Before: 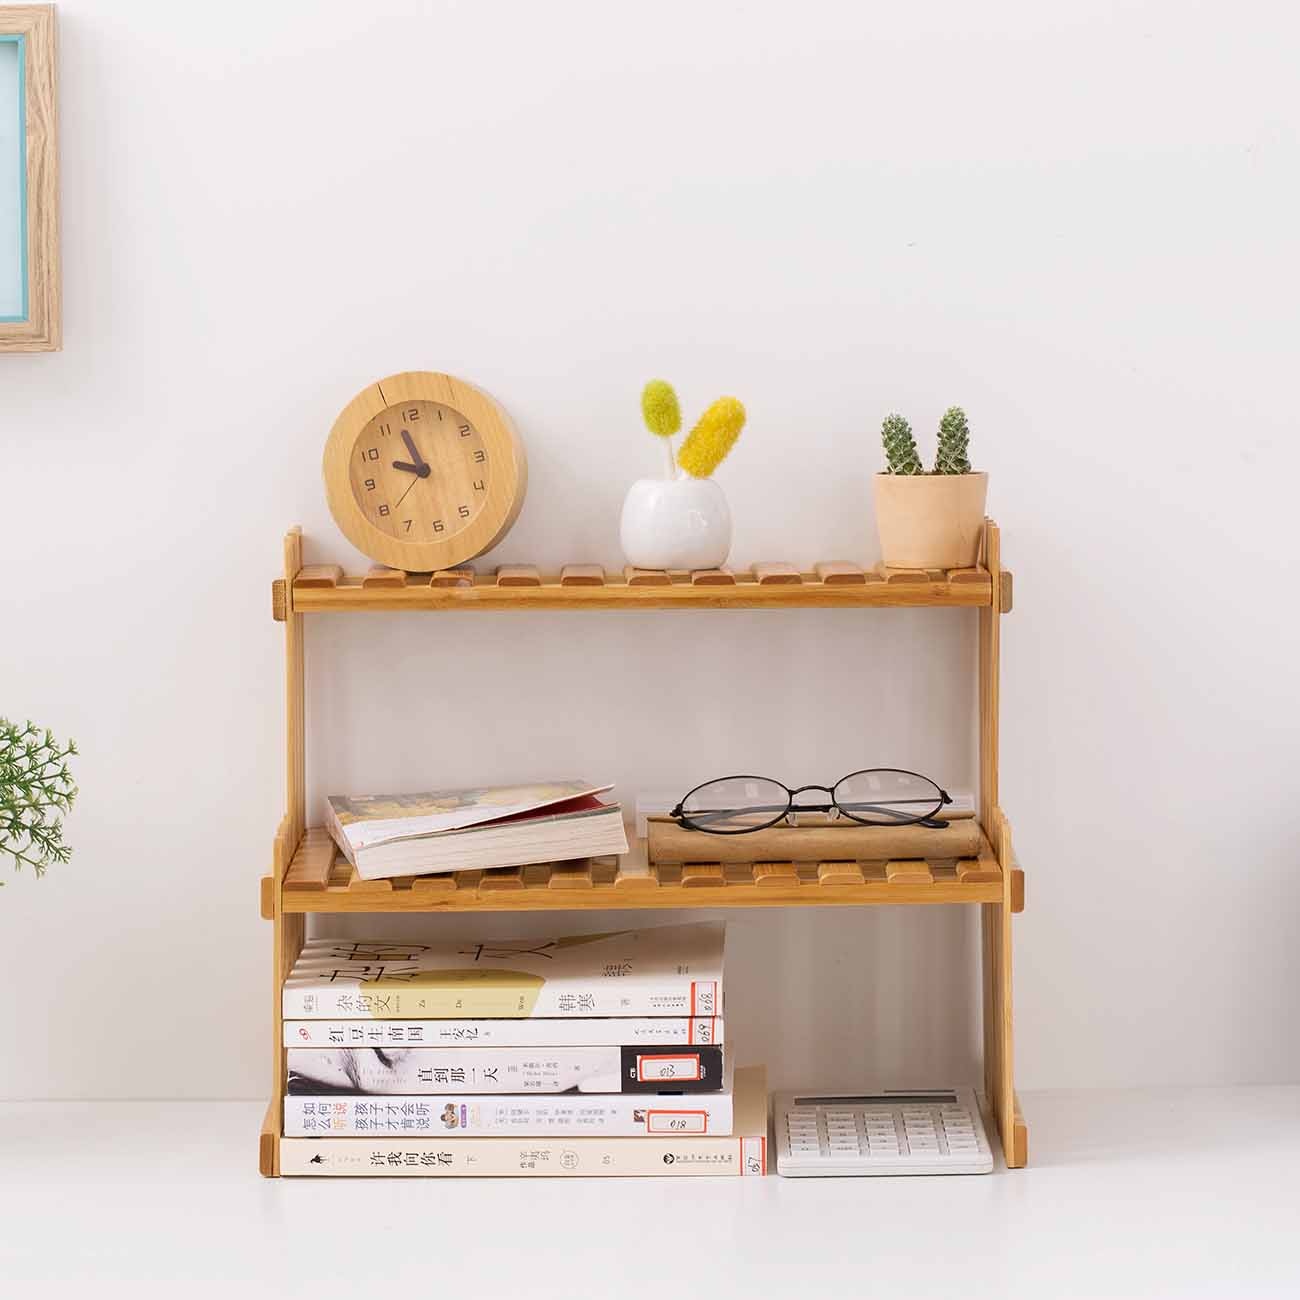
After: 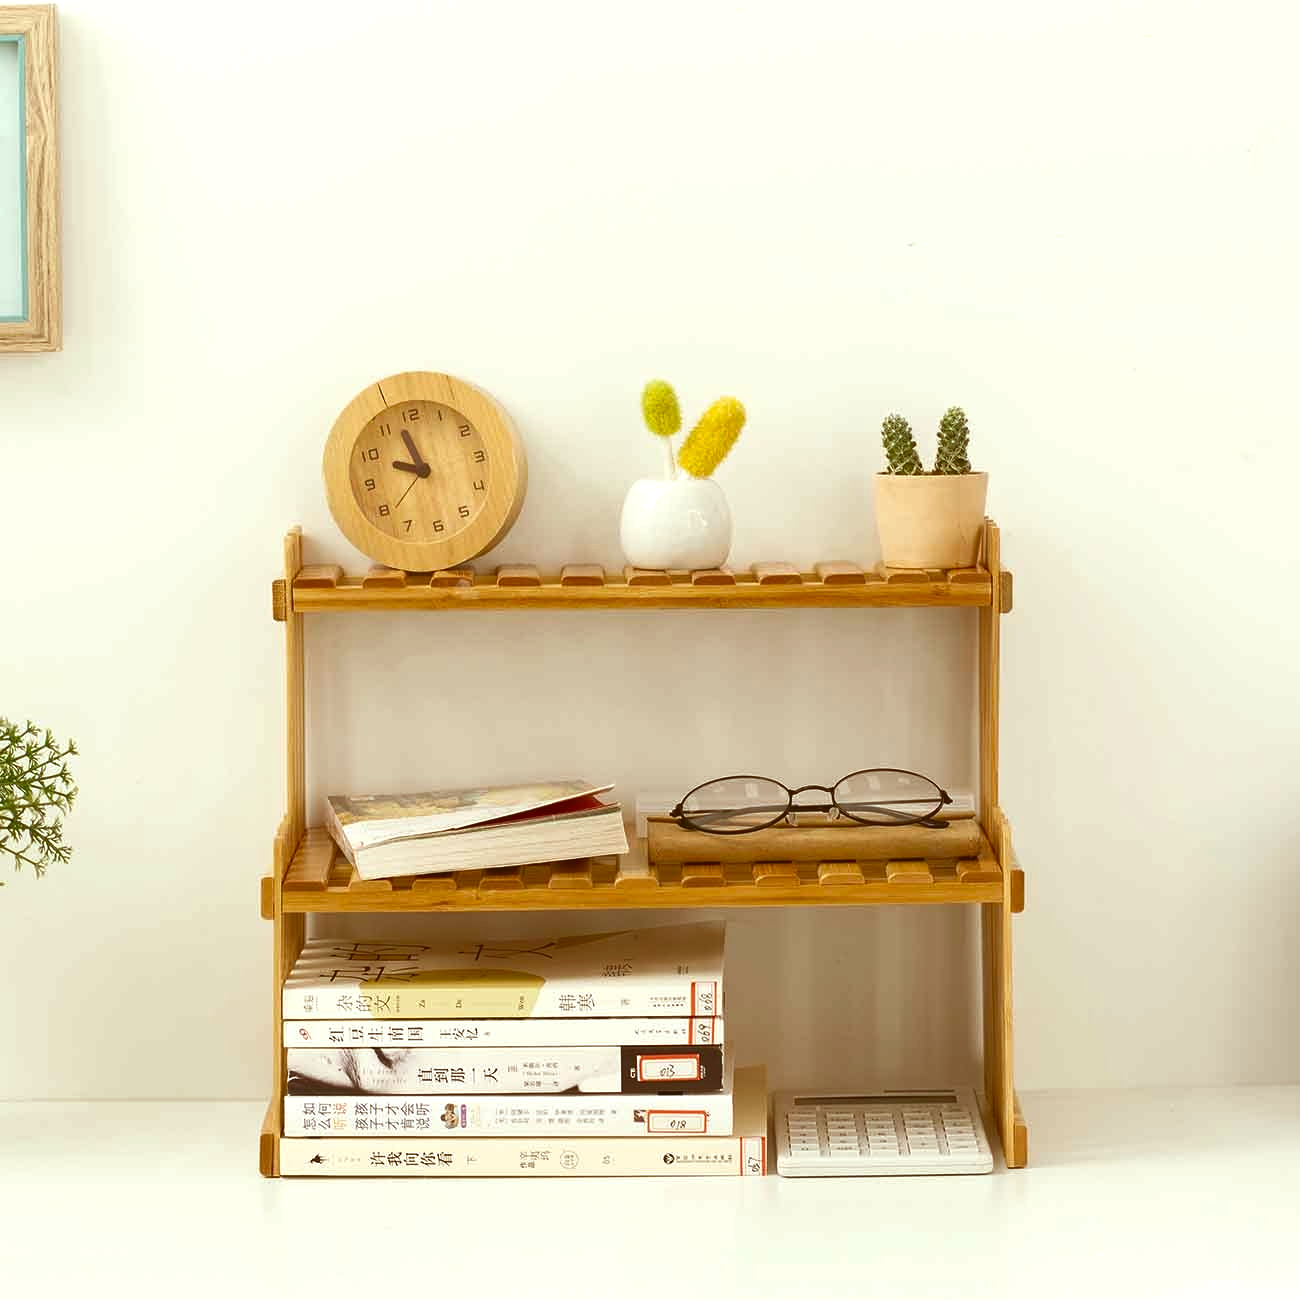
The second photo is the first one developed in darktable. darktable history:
color correction: highlights a* -6.08, highlights b* 9.48, shadows a* 10.06, shadows b* 23.15
tone curve: curves: ch0 [(0, 0.081) (0.483, 0.453) (0.881, 0.992)], color space Lab, independent channels, preserve colors none
color balance rgb: perceptual saturation grading › global saturation 0.438%
exposure: black level correction 0.001, exposure -0.122 EV, compensate highlight preservation false
